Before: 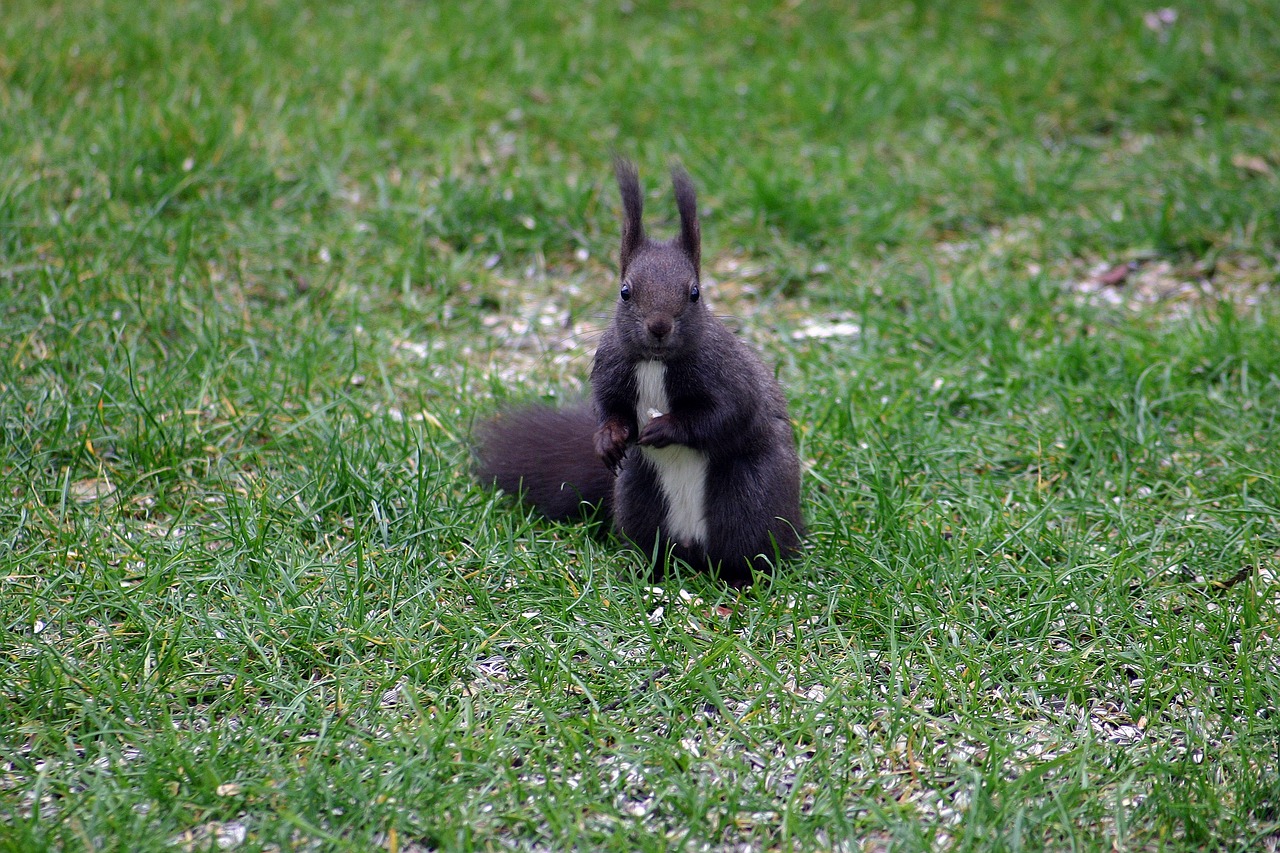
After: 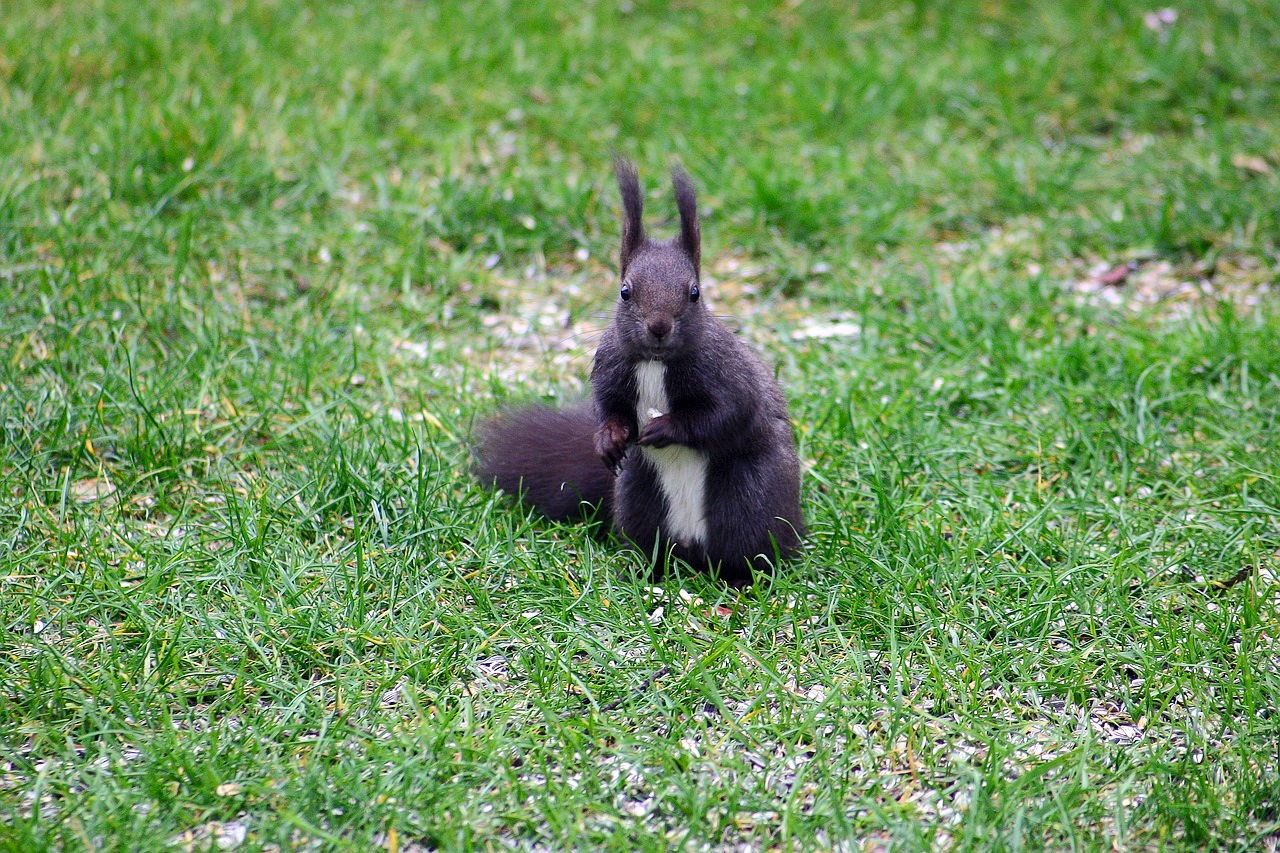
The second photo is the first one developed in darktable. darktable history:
contrast brightness saturation: contrast 0.196, brightness 0.161, saturation 0.221
